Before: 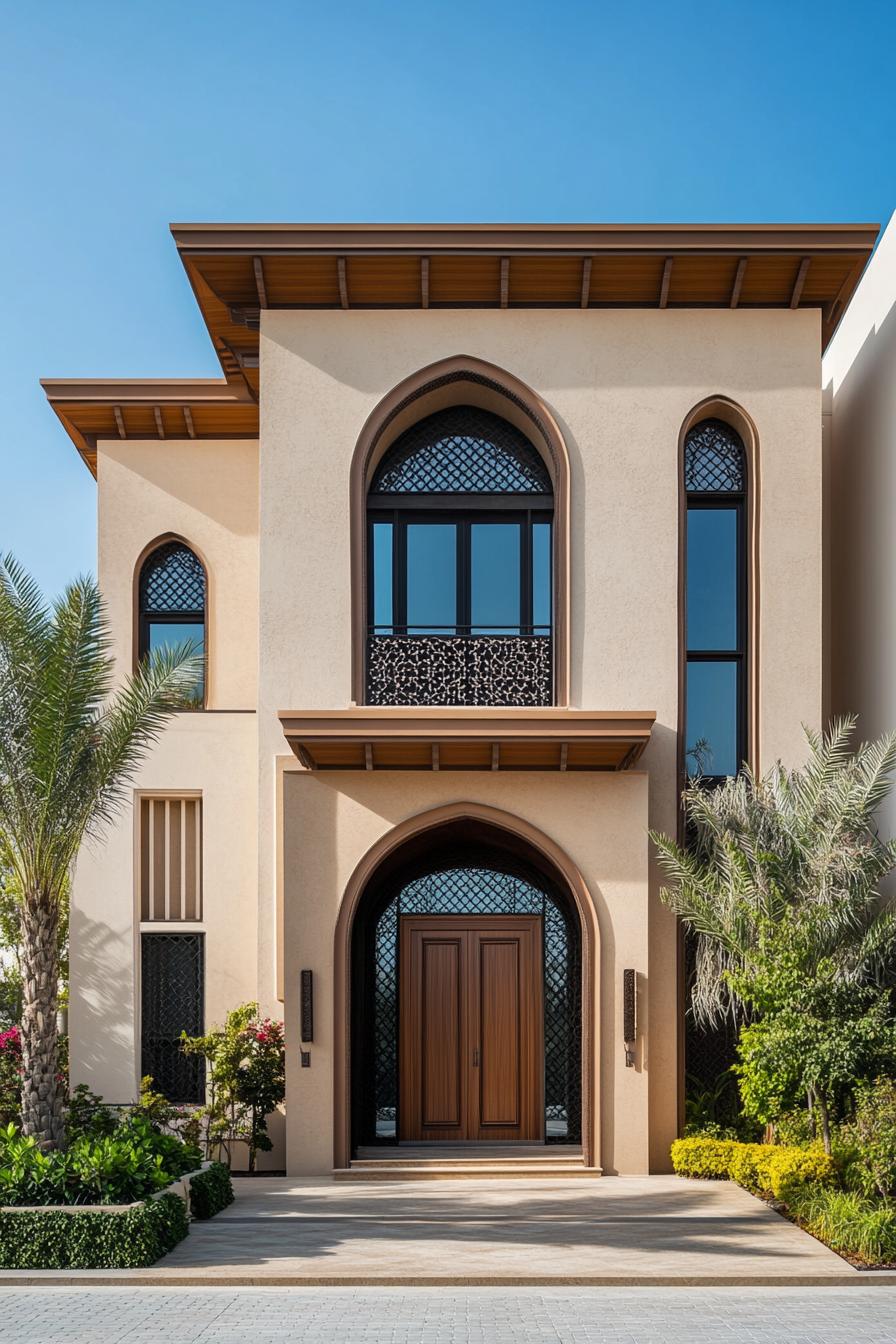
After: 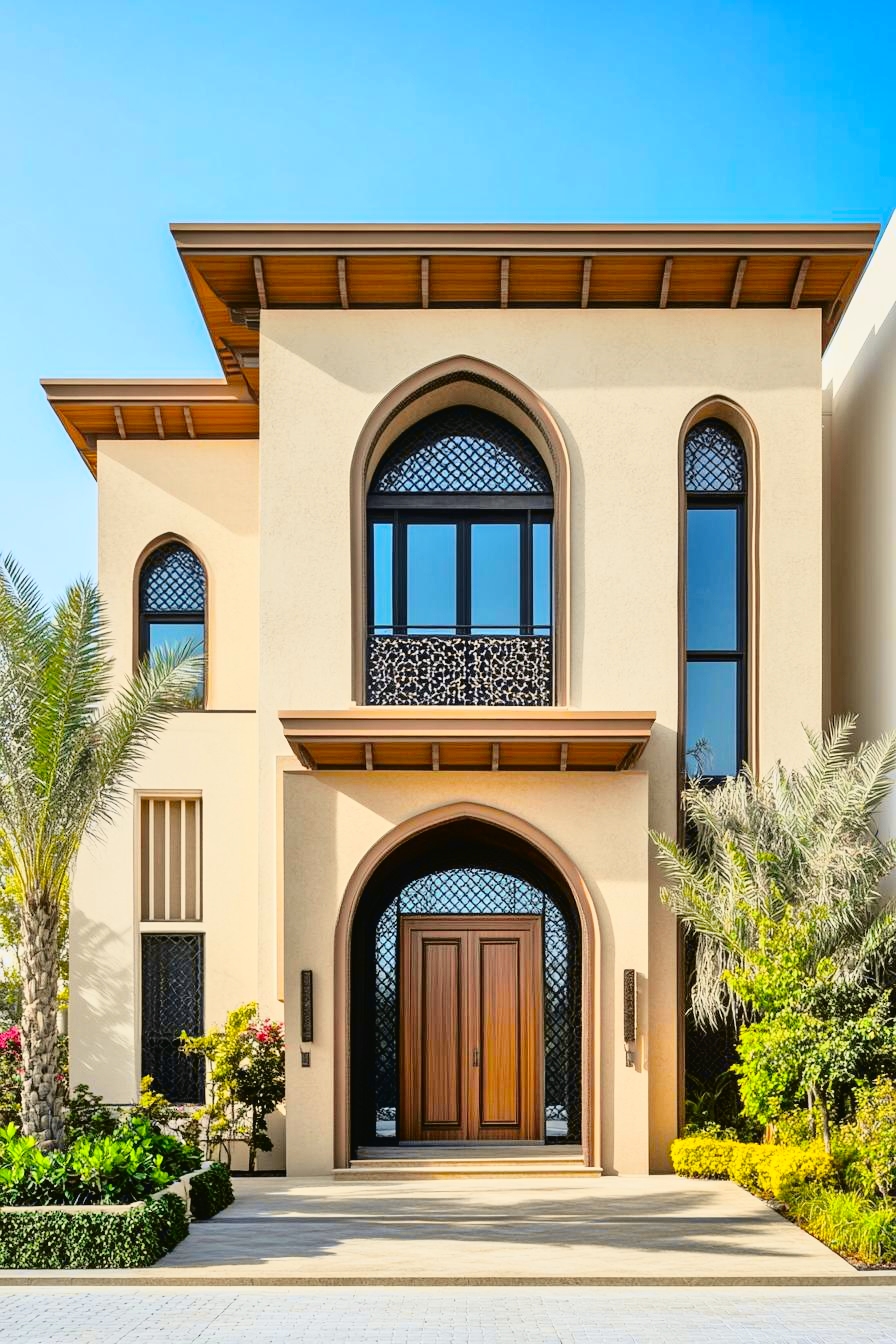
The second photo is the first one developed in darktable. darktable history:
tone equalizer: -7 EV 0.147 EV, -6 EV 0.609 EV, -5 EV 1.16 EV, -4 EV 1.29 EV, -3 EV 1.16 EV, -2 EV 0.6 EV, -1 EV 0.155 EV
tone curve: curves: ch0 [(0.003, 0.023) (0.071, 0.052) (0.249, 0.201) (0.466, 0.557) (0.625, 0.761) (0.783, 0.9) (0.994, 0.968)]; ch1 [(0, 0) (0.262, 0.227) (0.417, 0.386) (0.469, 0.467) (0.502, 0.498) (0.531, 0.521) (0.576, 0.586) (0.612, 0.634) (0.634, 0.68) (0.686, 0.728) (0.994, 0.987)]; ch2 [(0, 0) (0.262, 0.188) (0.385, 0.353) (0.427, 0.424) (0.495, 0.493) (0.518, 0.544) (0.55, 0.579) (0.595, 0.621) (0.644, 0.748) (1, 1)], color space Lab, independent channels, preserve colors none
